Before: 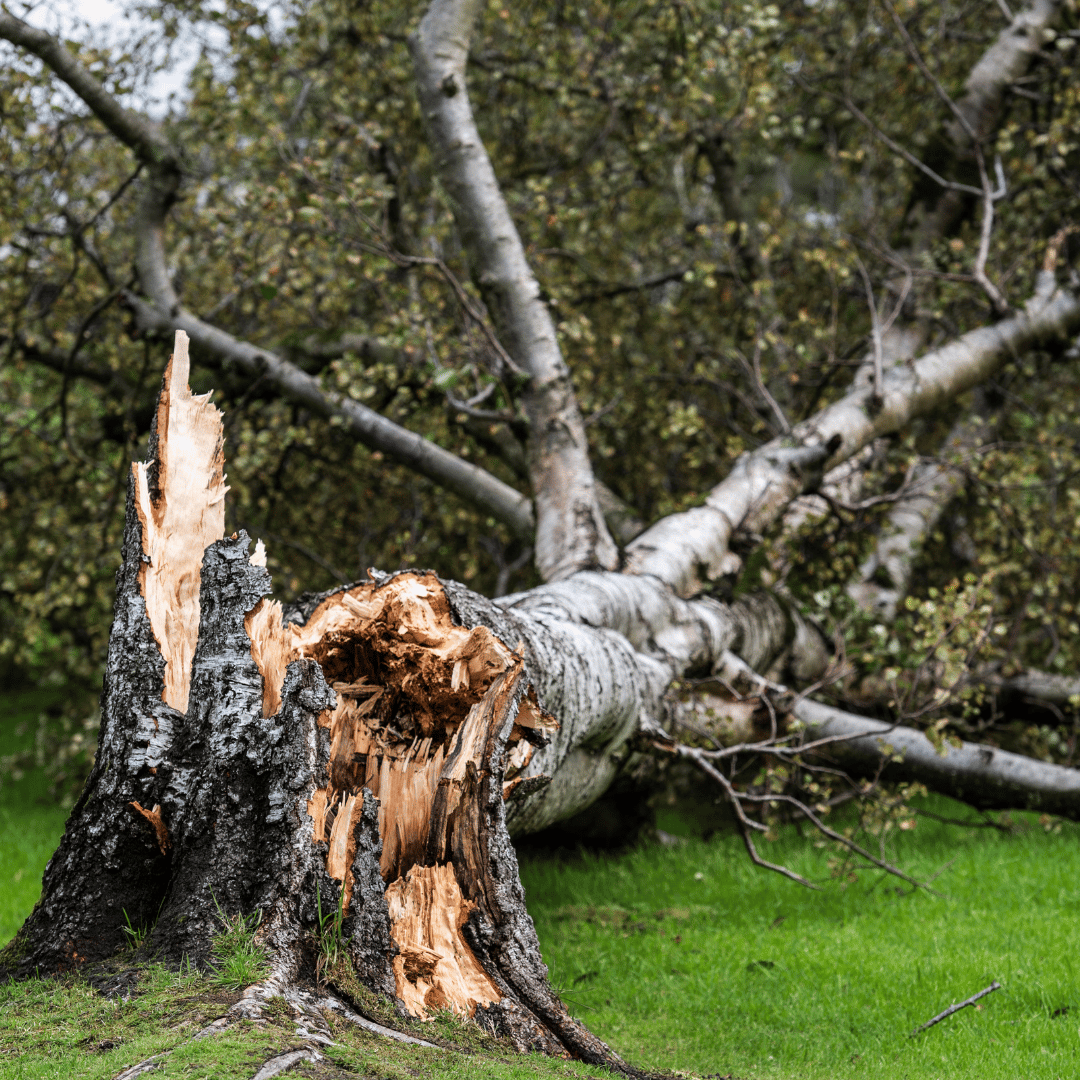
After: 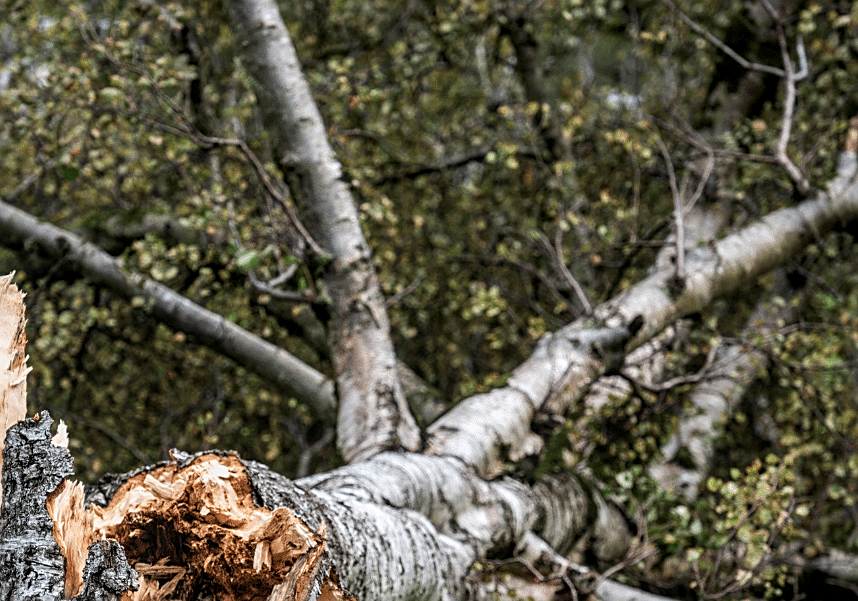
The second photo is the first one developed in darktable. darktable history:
sharpen: on, module defaults
crop: left 18.38%, top 11.092%, right 2.134%, bottom 33.217%
local contrast: on, module defaults
